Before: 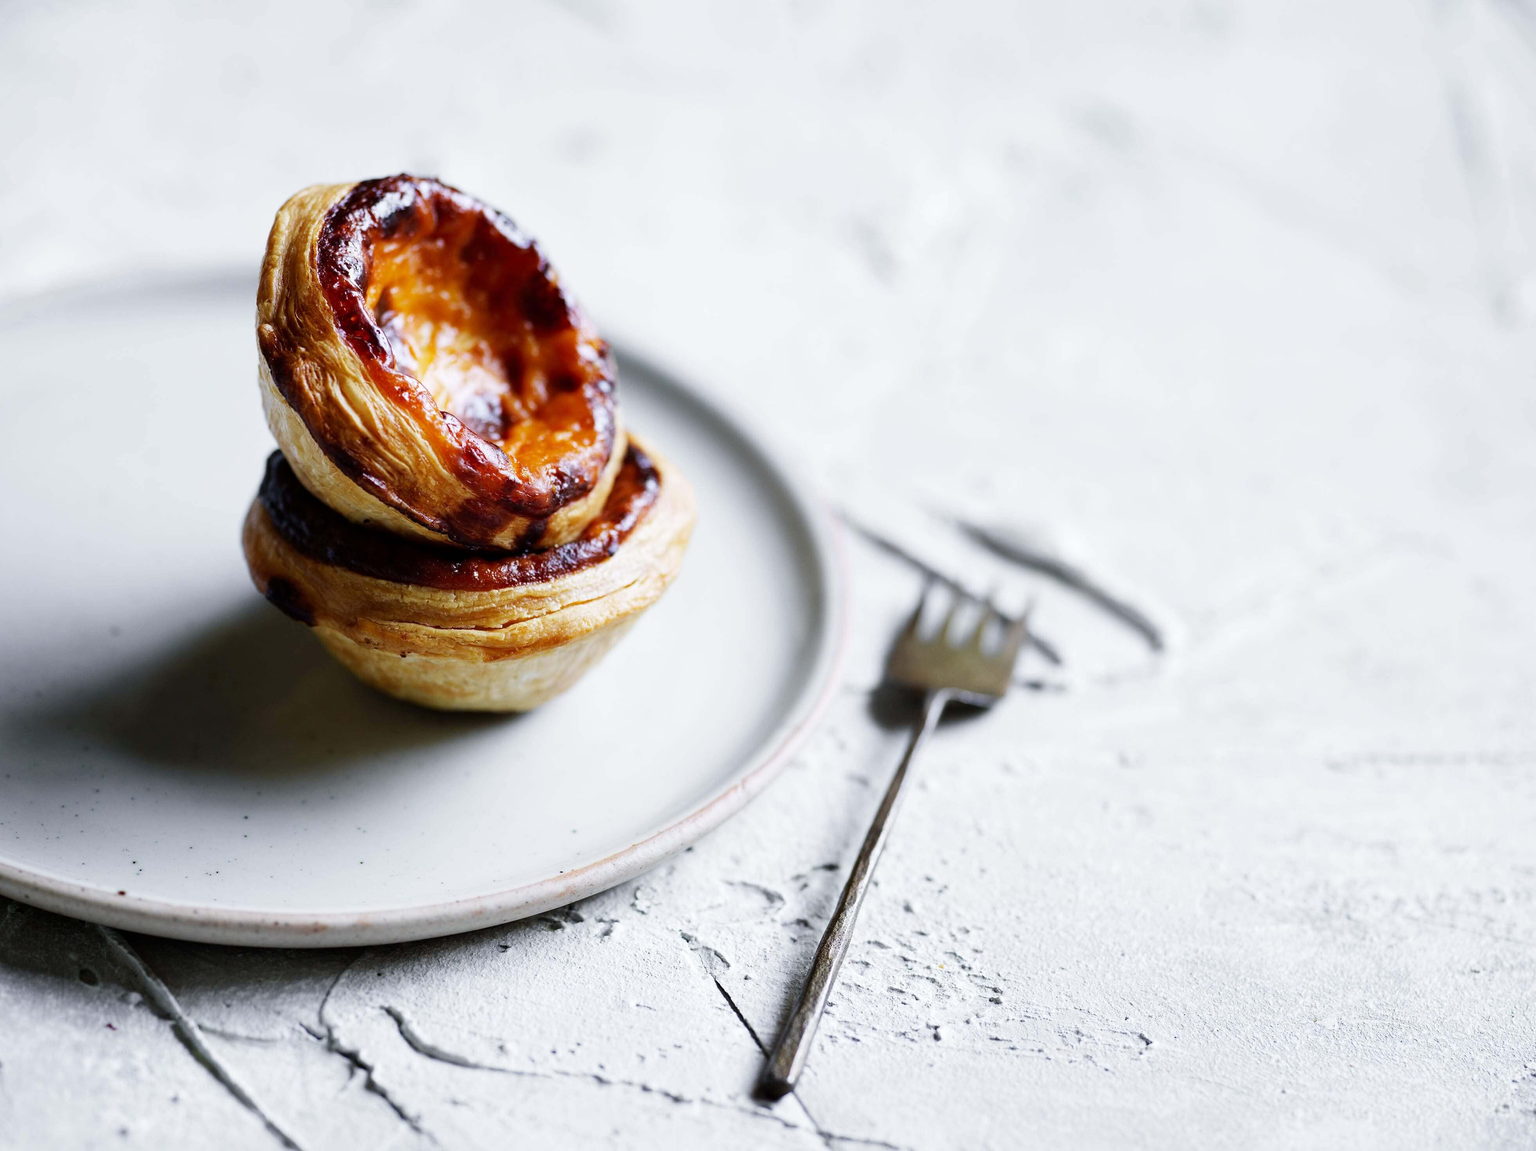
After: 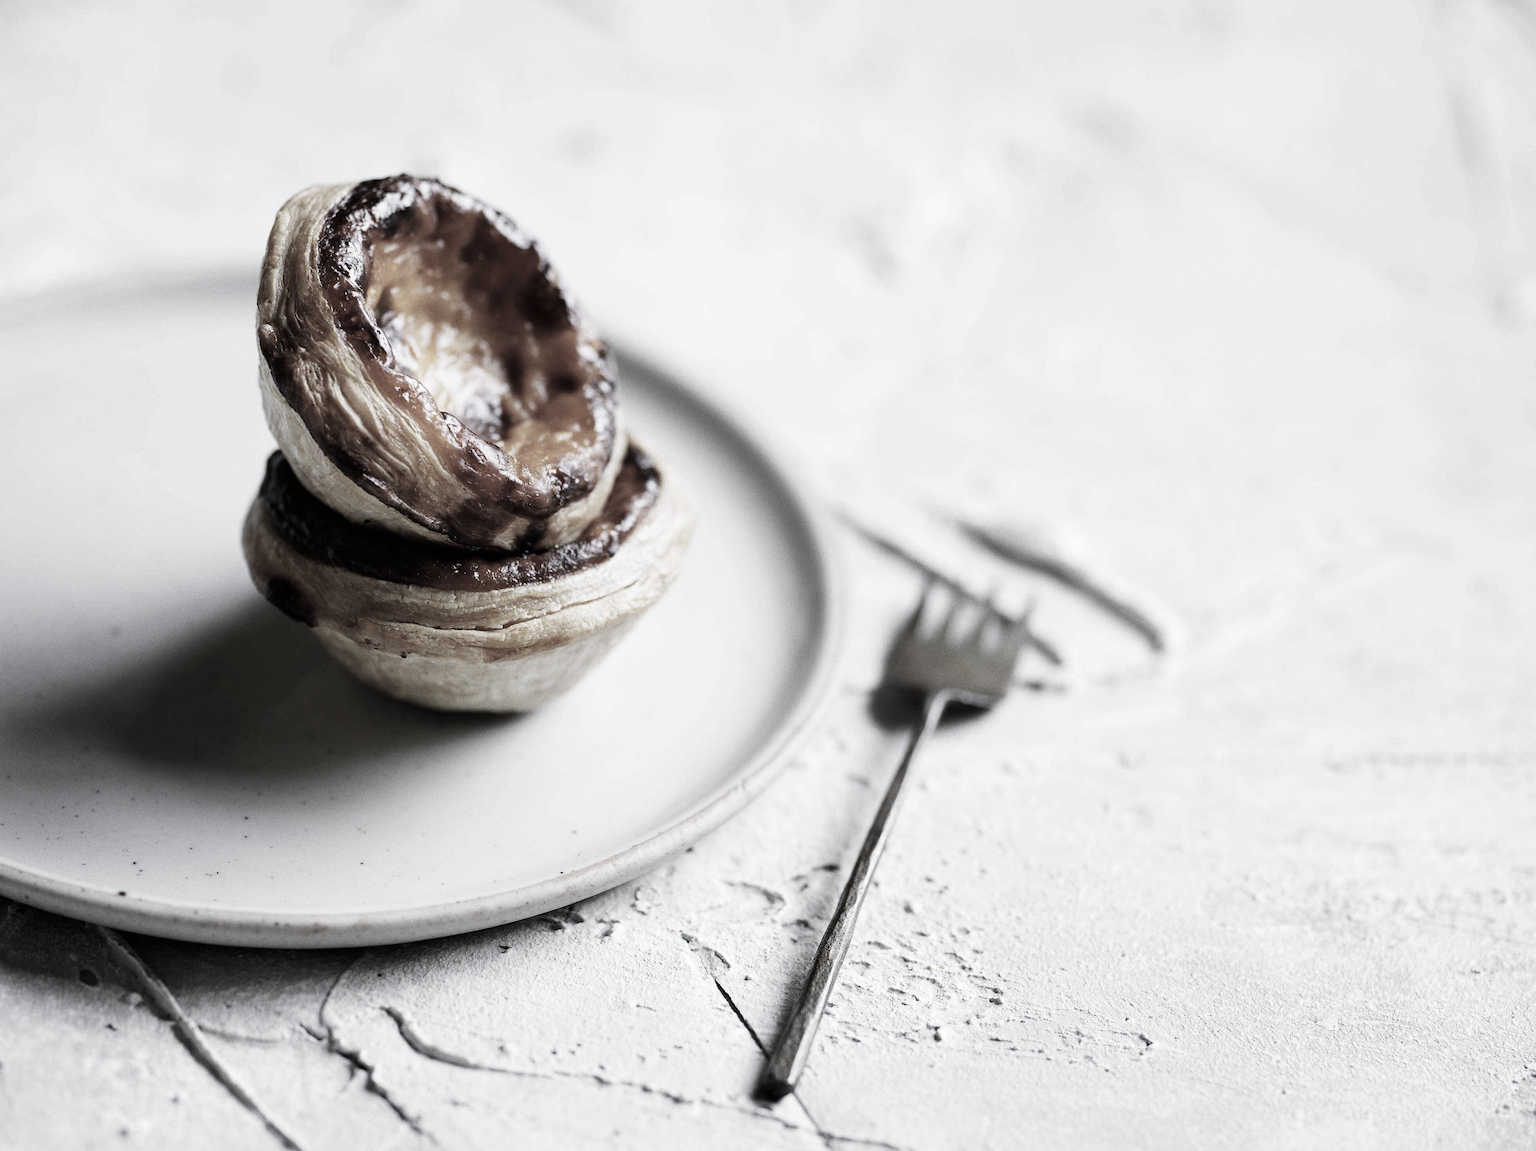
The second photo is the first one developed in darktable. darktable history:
grain: coarseness 0.09 ISO
color correction: saturation 0.2
